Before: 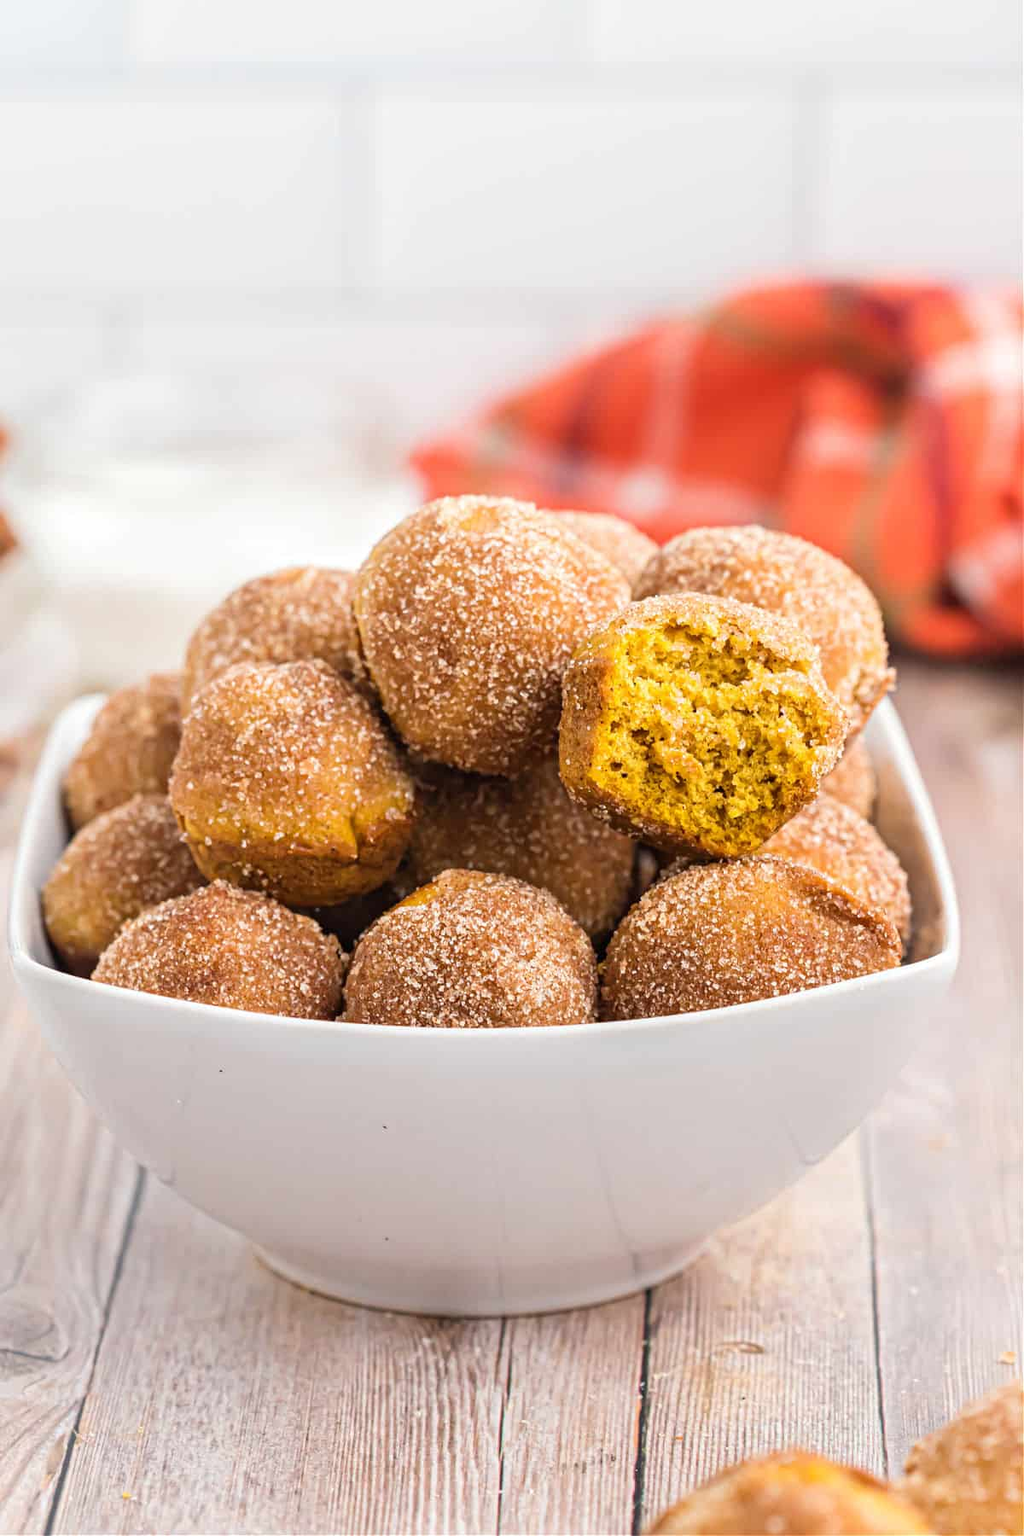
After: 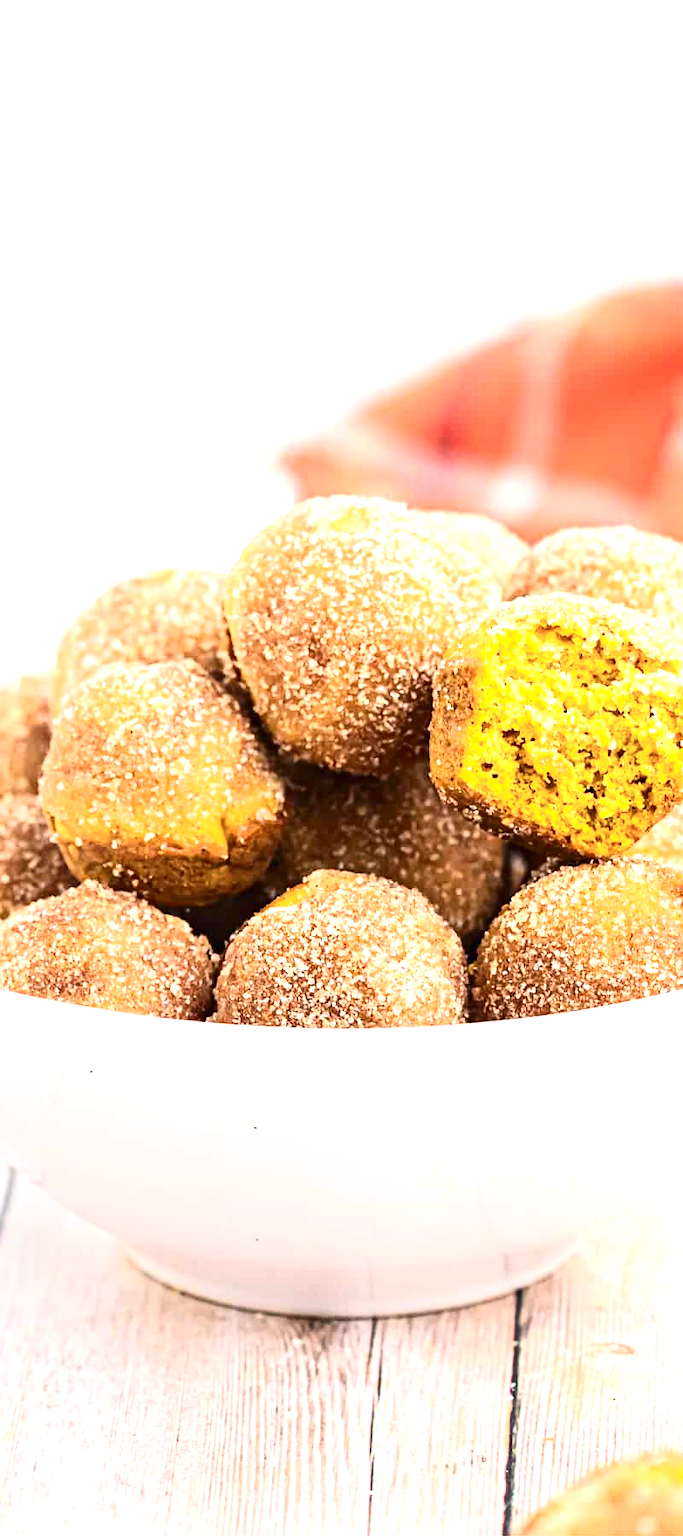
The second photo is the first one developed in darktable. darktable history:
crop and rotate: left 12.719%, right 20.475%
exposure: black level correction 0, exposure 1.001 EV, compensate exposure bias true, compensate highlight preservation false
contrast brightness saturation: contrast 0.285
